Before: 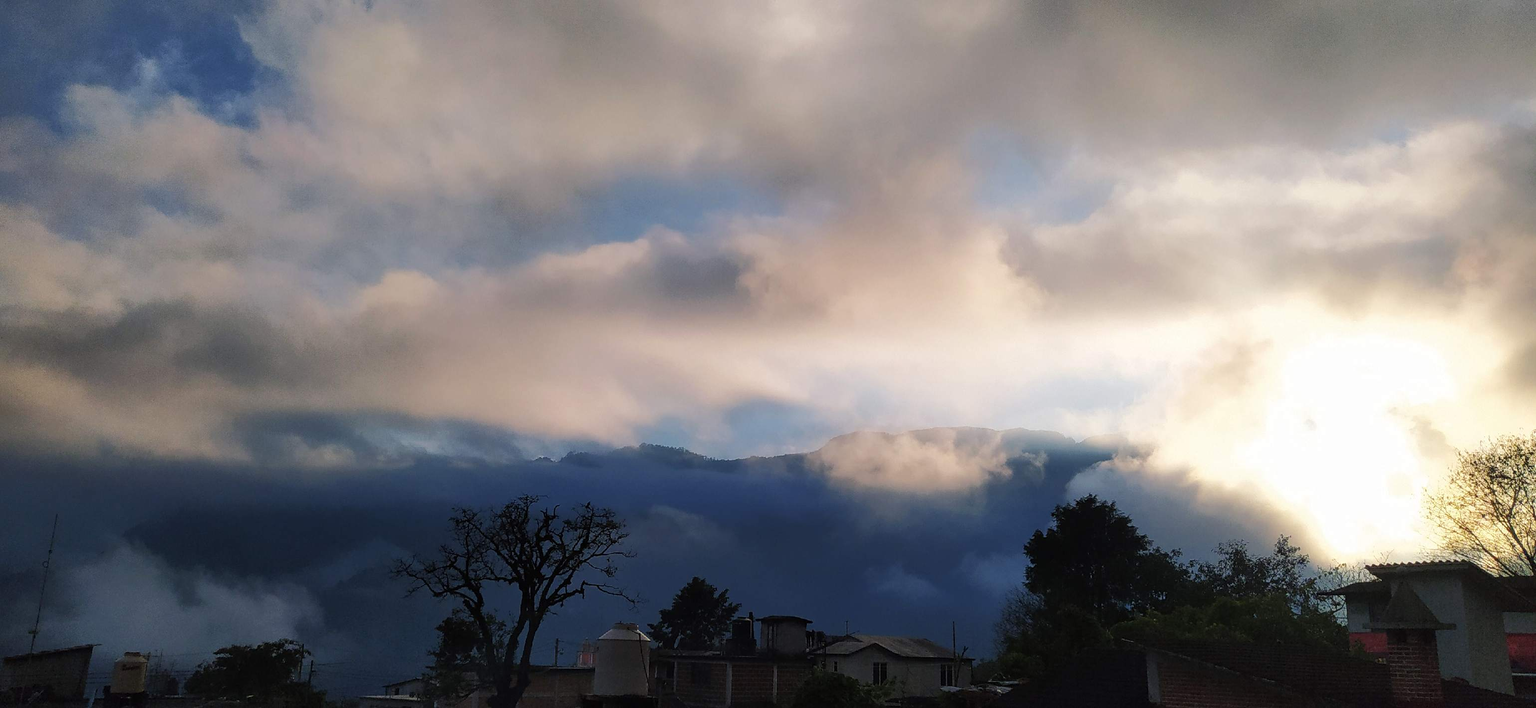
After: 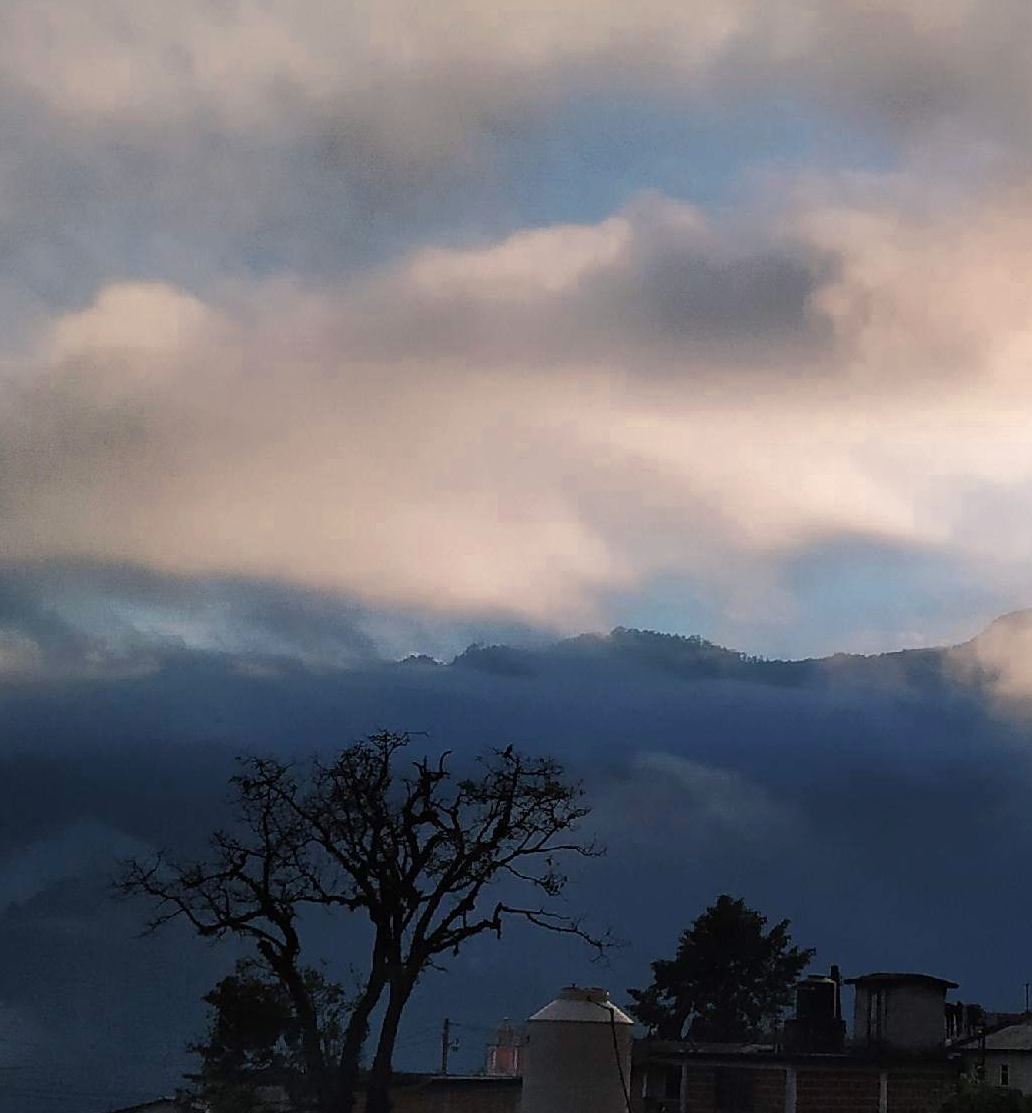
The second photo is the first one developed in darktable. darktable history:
crop and rotate: left 21.77%, top 18.528%, right 44.676%, bottom 2.997%
color zones: curves: ch0 [(0.018, 0.548) (0.197, 0.654) (0.425, 0.447) (0.605, 0.658) (0.732, 0.579)]; ch1 [(0.105, 0.531) (0.224, 0.531) (0.386, 0.39) (0.618, 0.456) (0.732, 0.456) (0.956, 0.421)]; ch2 [(0.039, 0.583) (0.215, 0.465) (0.399, 0.544) (0.465, 0.548) (0.614, 0.447) (0.724, 0.43) (0.882, 0.623) (0.956, 0.632)]
